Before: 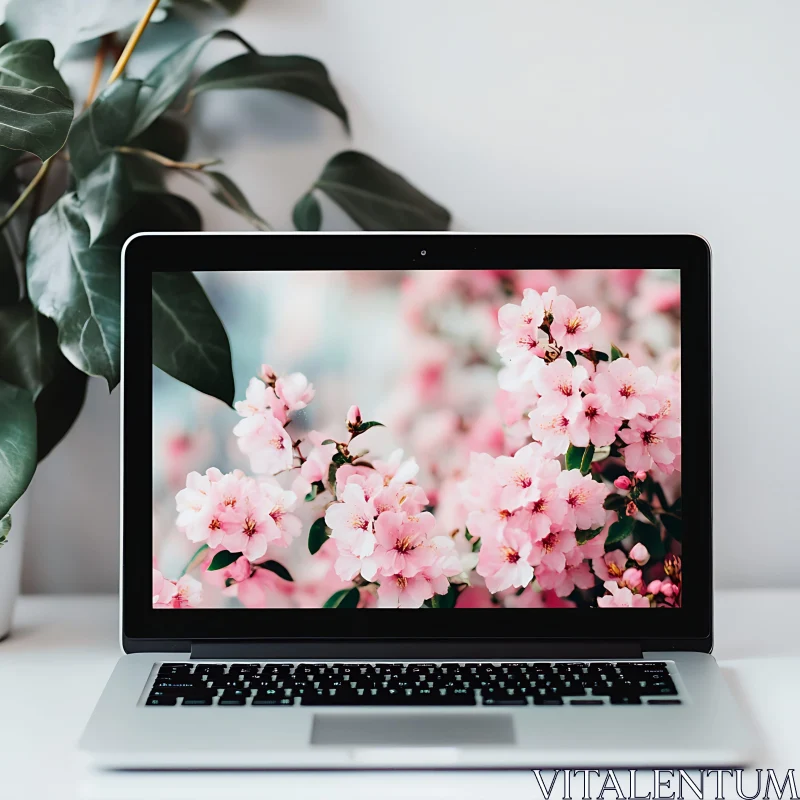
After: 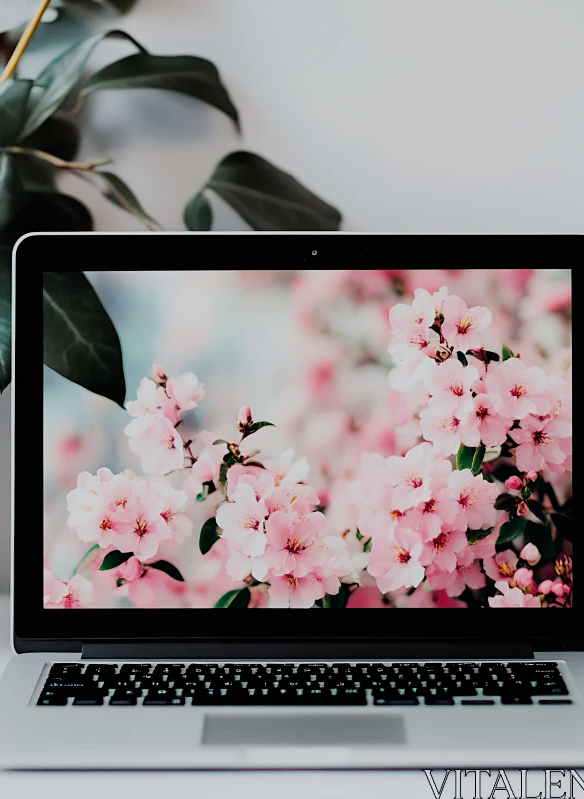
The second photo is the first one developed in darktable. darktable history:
filmic rgb: black relative exposure -7.79 EV, white relative exposure 4.29 EV, threshold 5.95 EV, hardness 3.9, enable highlight reconstruction true
crop: left 13.665%, top 0%, right 13.294%
